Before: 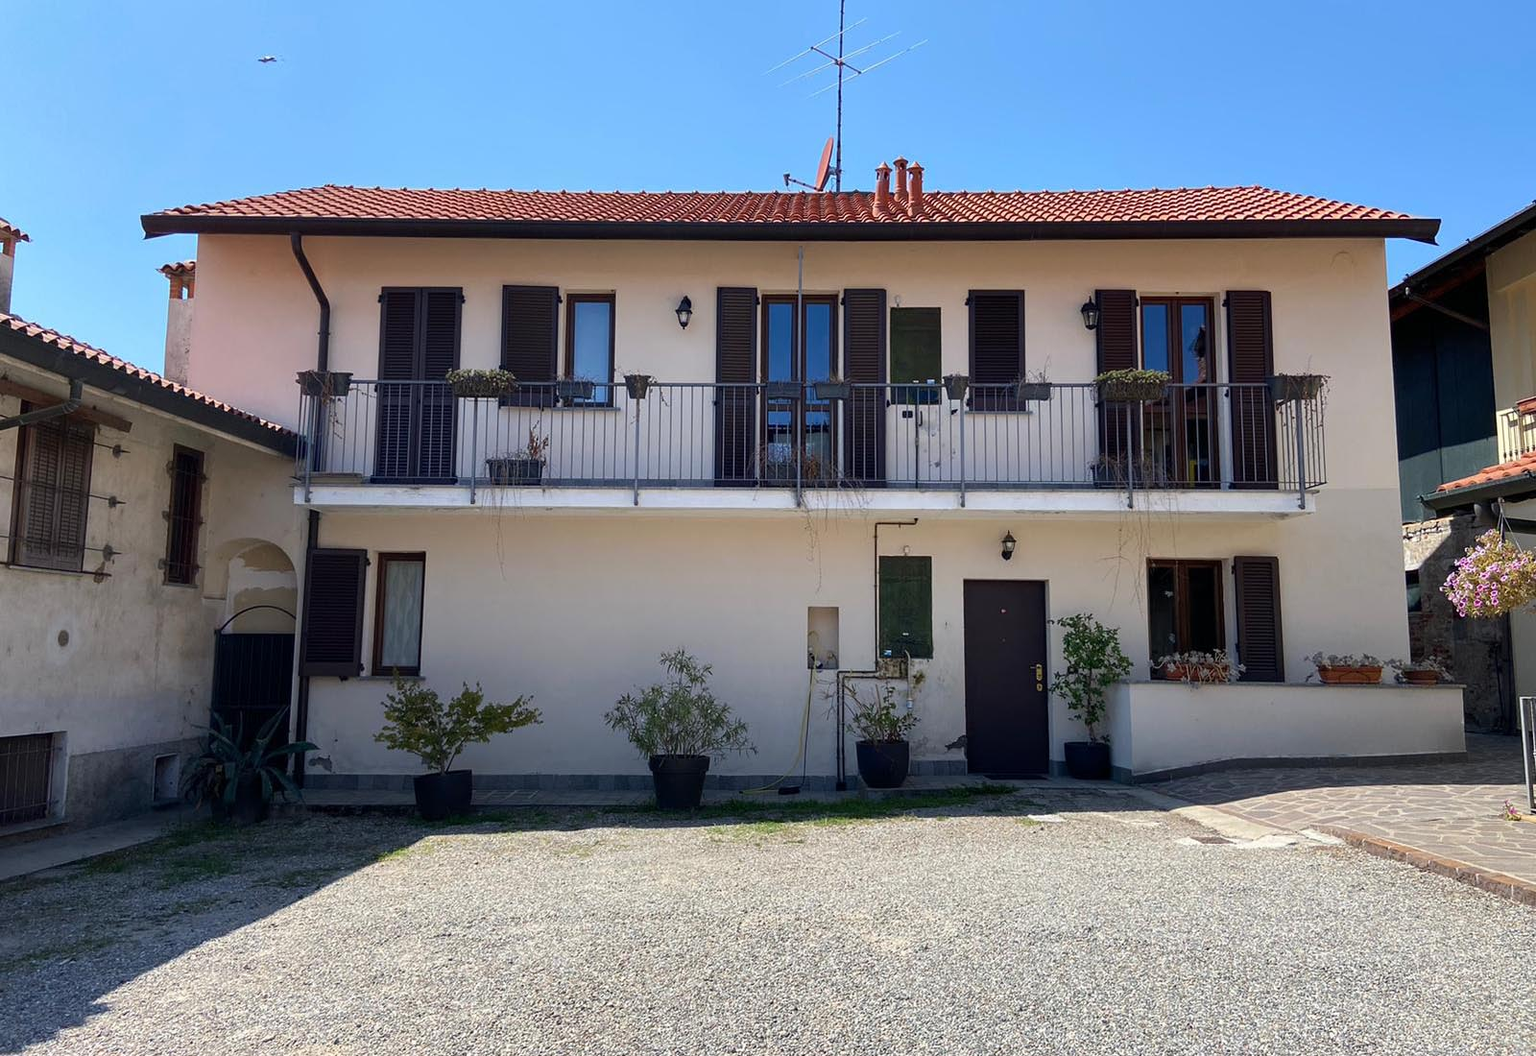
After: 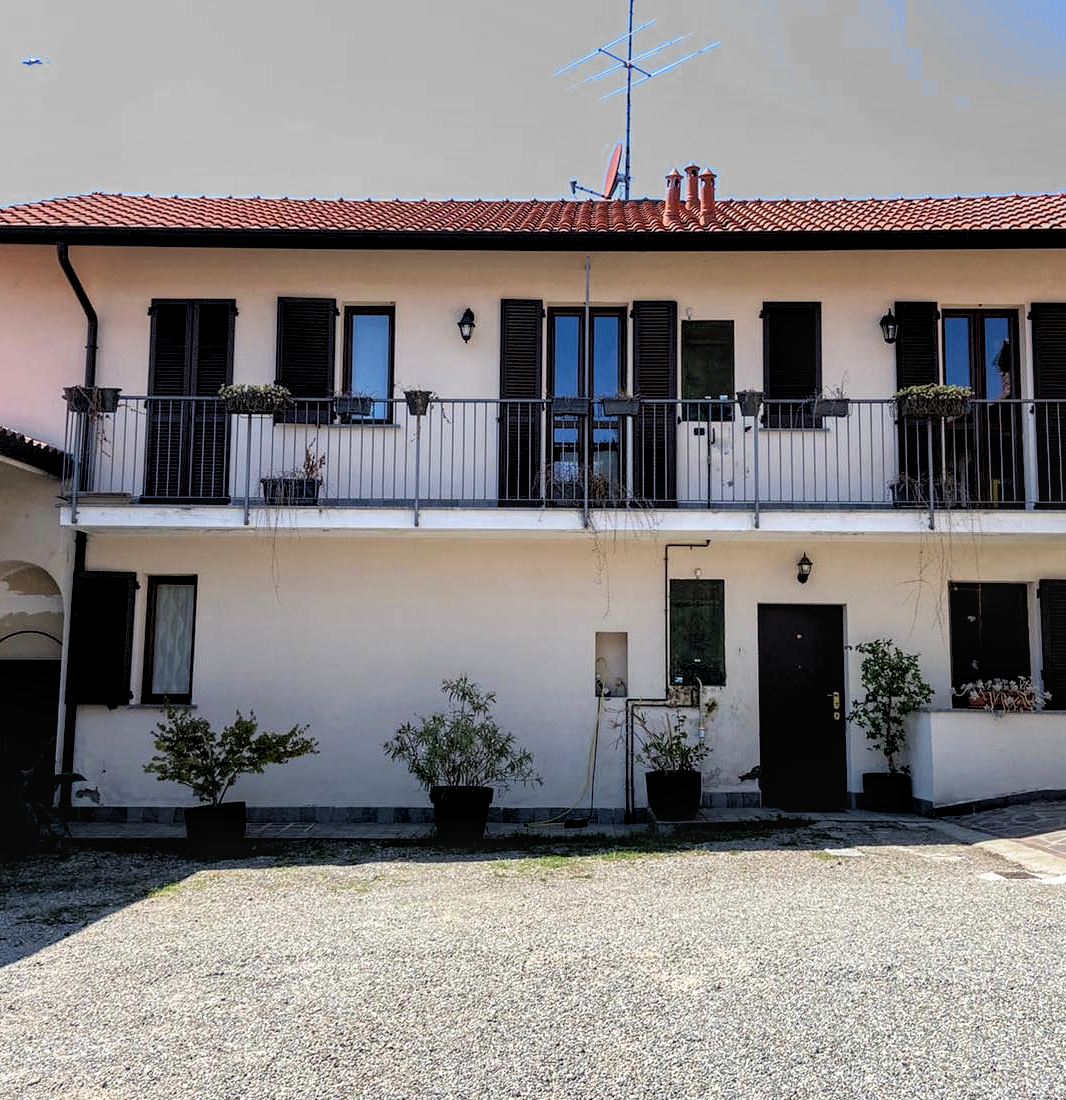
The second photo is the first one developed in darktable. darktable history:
crop: left 15.419%, right 17.914%
filmic rgb: middle gray luminance 18.42%, black relative exposure -11.45 EV, white relative exposure 2.55 EV, threshold 6 EV, target black luminance 0%, hardness 8.41, latitude 99%, contrast 1.084, shadows ↔ highlights balance 0.505%, add noise in highlights 0, preserve chrominance max RGB, color science v3 (2019), use custom middle-gray values true, iterations of high-quality reconstruction 0, contrast in highlights soft, enable highlight reconstruction true
rgb levels: levels [[0.01, 0.419, 0.839], [0, 0.5, 1], [0, 0.5, 1]]
local contrast: on, module defaults
